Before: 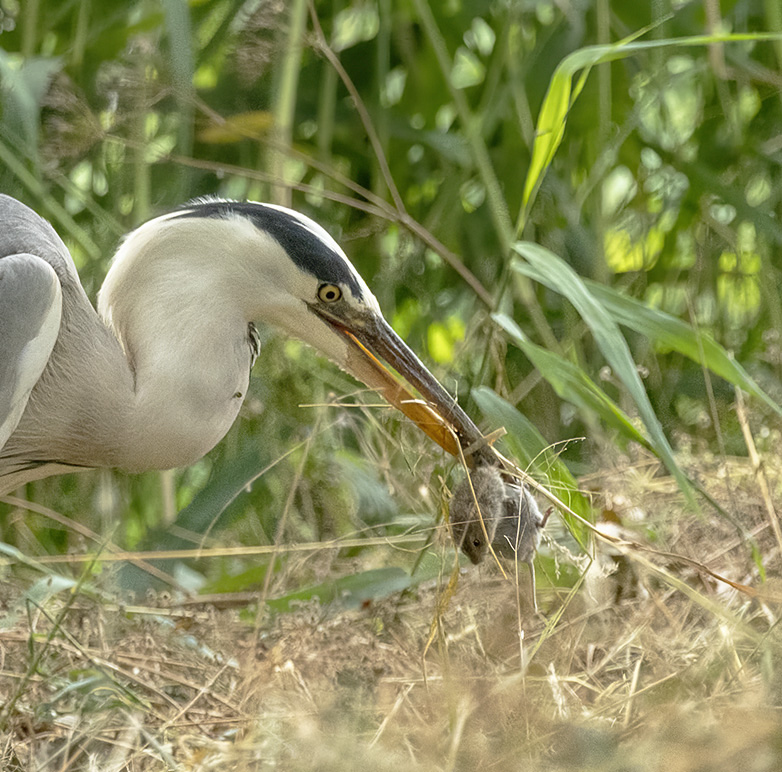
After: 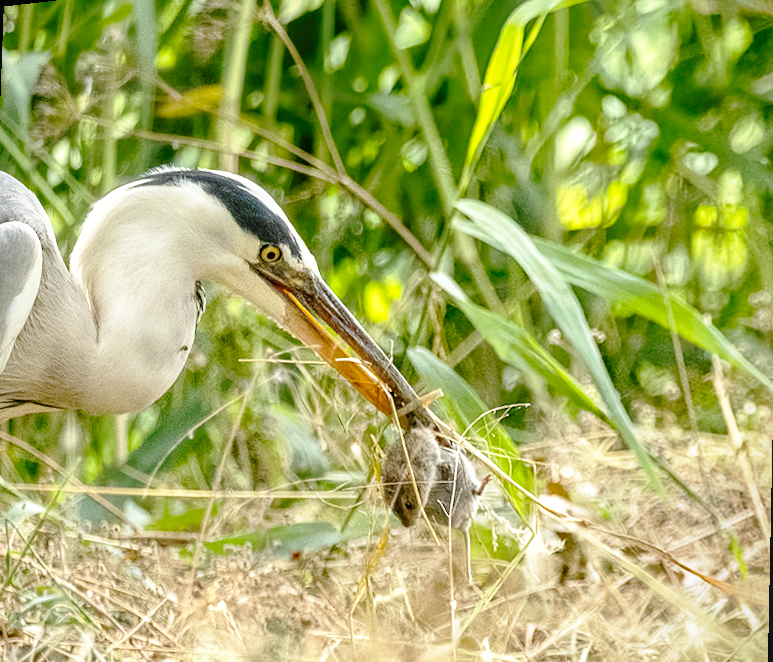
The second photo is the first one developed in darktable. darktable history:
sharpen: radius 5.325, amount 0.312, threshold 26.433
base curve: curves: ch0 [(0, 0) (0.028, 0.03) (0.121, 0.232) (0.46, 0.748) (0.859, 0.968) (1, 1)], preserve colors none
rotate and perspective: rotation 1.69°, lens shift (vertical) -0.023, lens shift (horizontal) -0.291, crop left 0.025, crop right 0.988, crop top 0.092, crop bottom 0.842
local contrast: on, module defaults
